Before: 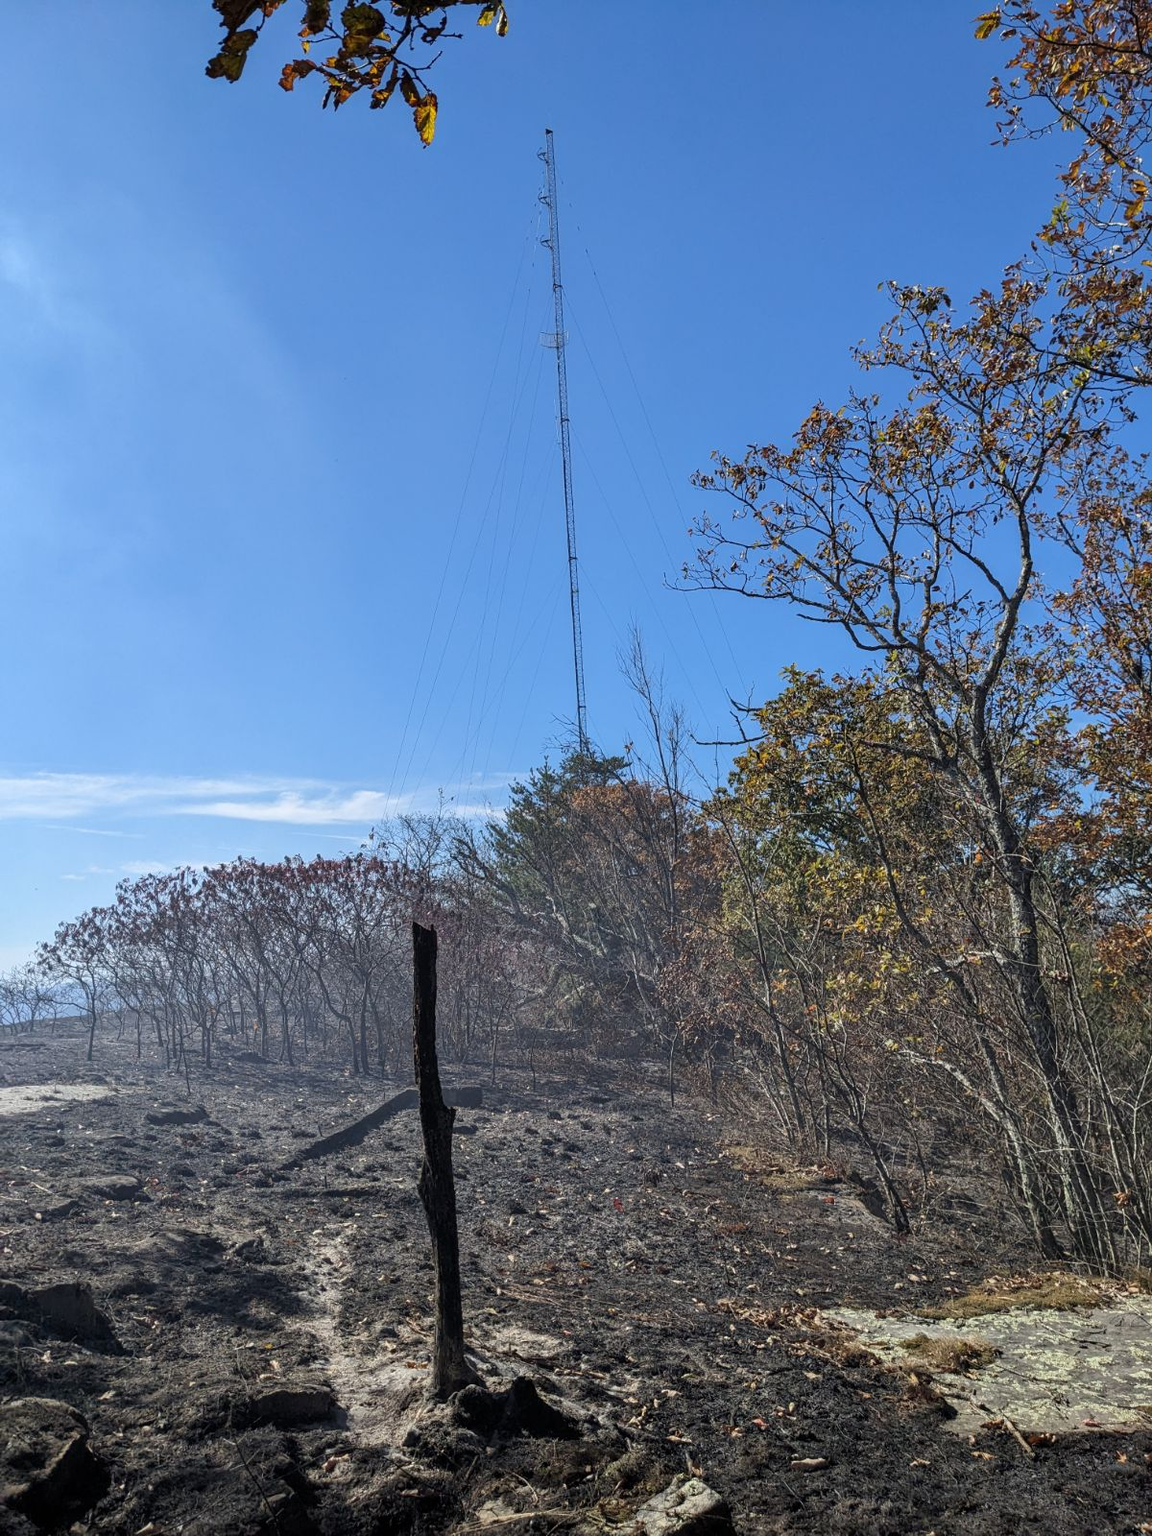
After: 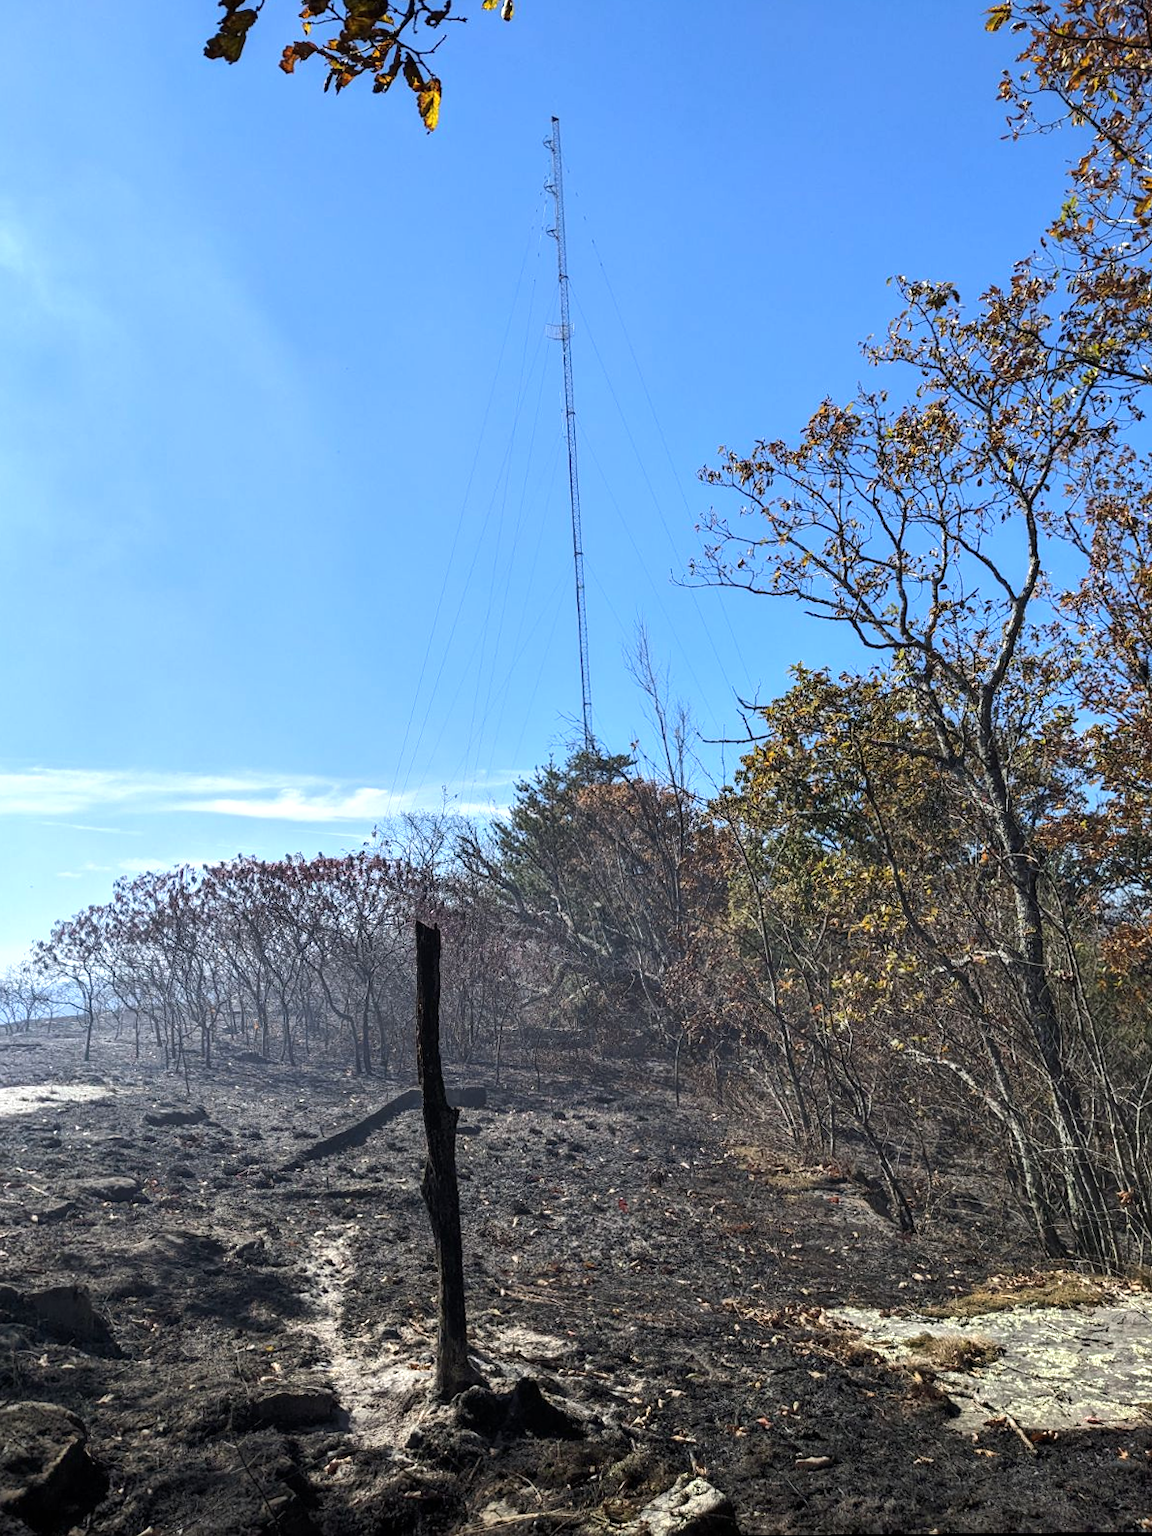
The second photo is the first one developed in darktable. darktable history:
rotate and perspective: rotation 0.174°, lens shift (vertical) 0.013, lens shift (horizontal) 0.019, shear 0.001, automatic cropping original format, crop left 0.007, crop right 0.991, crop top 0.016, crop bottom 0.997
tone equalizer: -8 EV 0.001 EV, -7 EV -0.002 EV, -6 EV 0.002 EV, -5 EV -0.03 EV, -4 EV -0.116 EV, -3 EV -0.169 EV, -2 EV 0.24 EV, -1 EV 0.702 EV, +0 EV 0.493 EV
